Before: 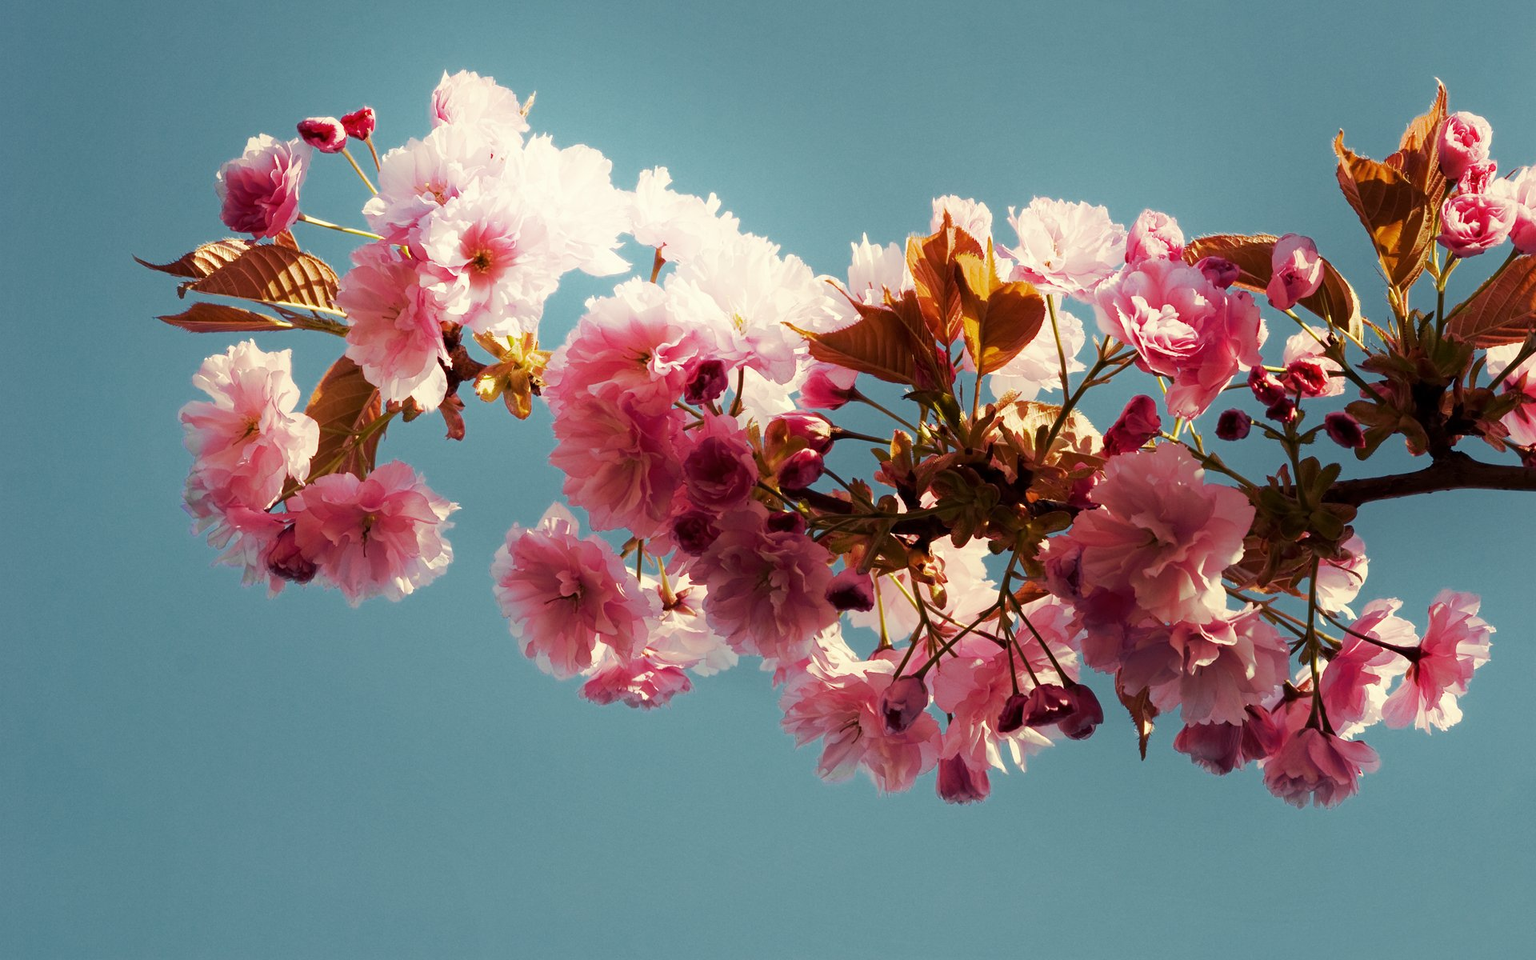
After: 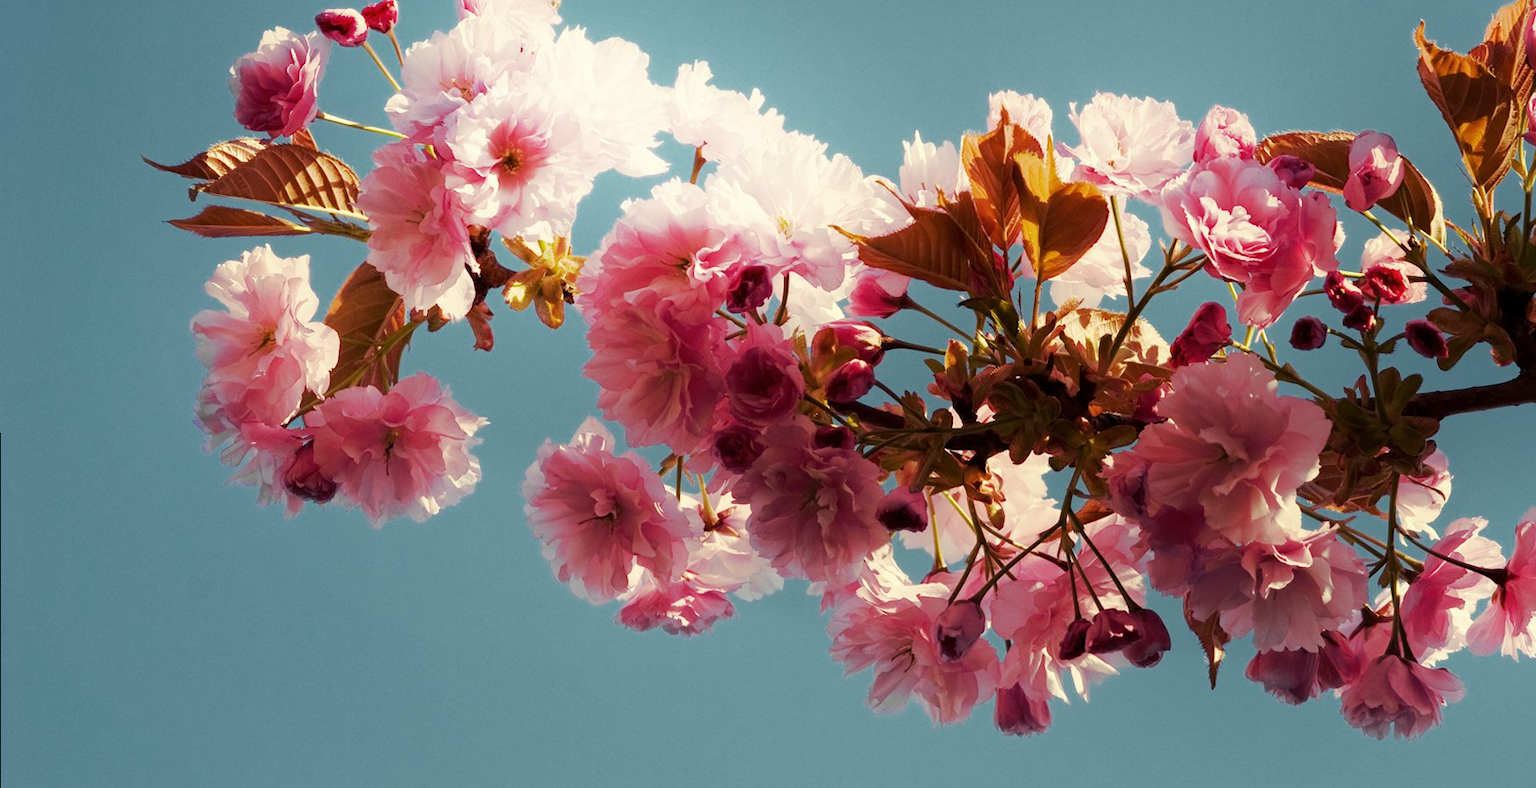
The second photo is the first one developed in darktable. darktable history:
crop and rotate: angle 0.089°, top 11.536%, right 5.73%, bottom 11.103%
